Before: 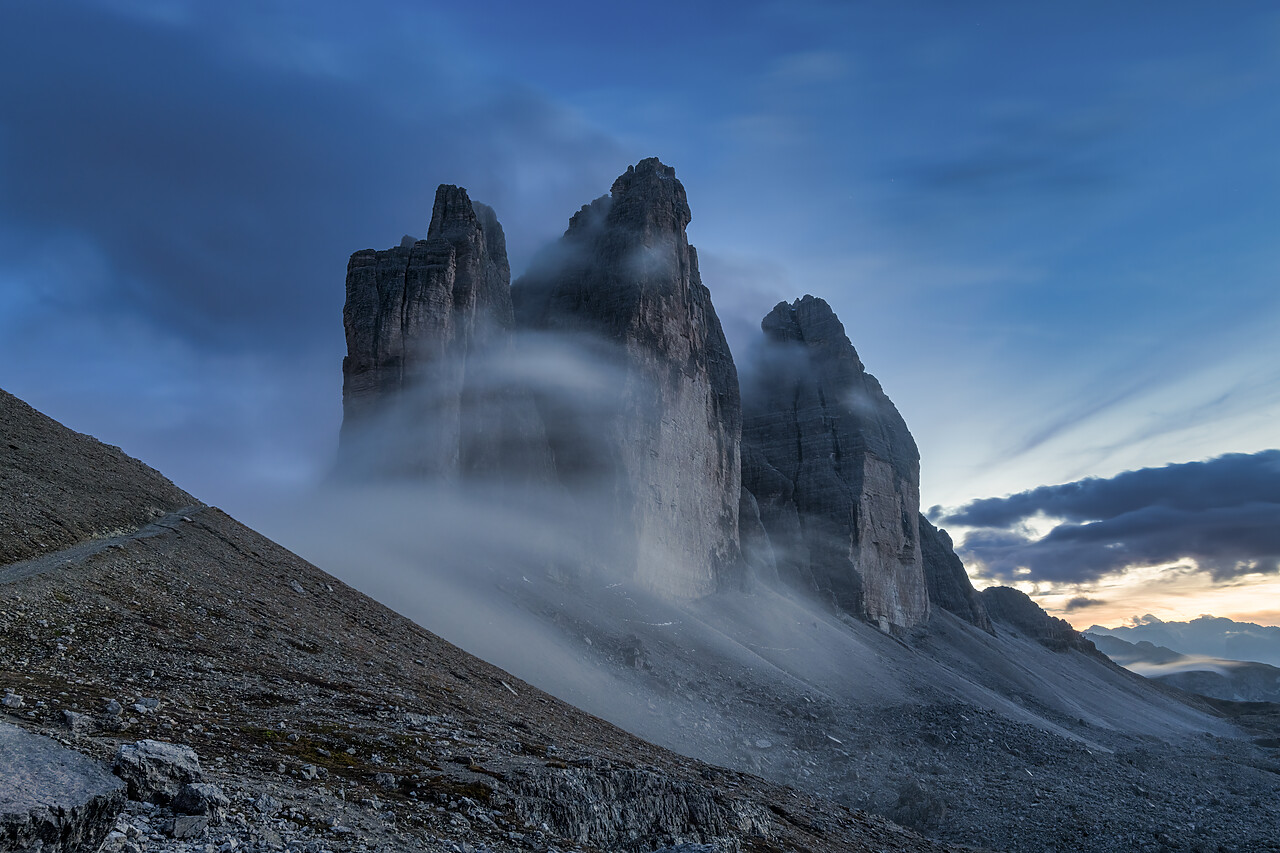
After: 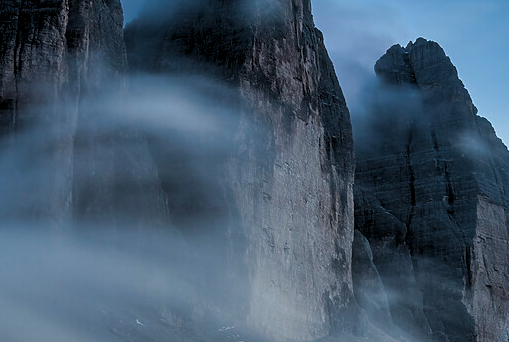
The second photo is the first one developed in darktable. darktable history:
levels: levels [0.062, 0.494, 0.925]
crop: left 30.298%, top 30.144%, right 29.9%, bottom 29.675%
